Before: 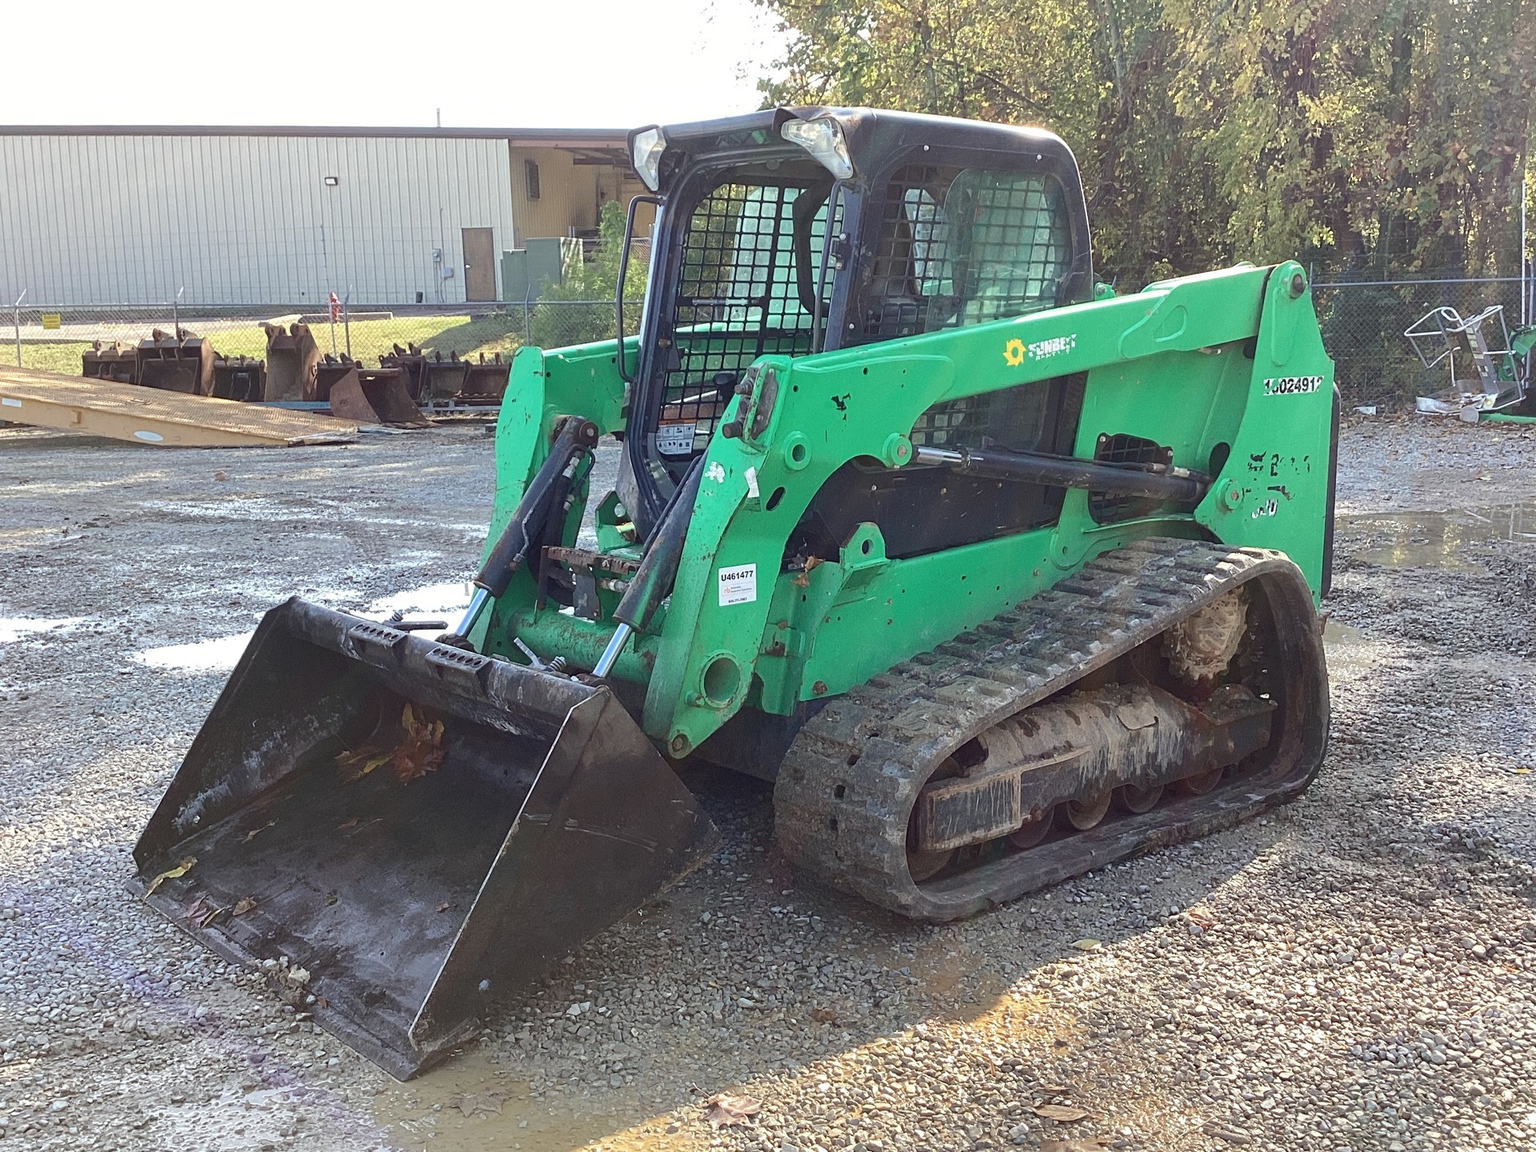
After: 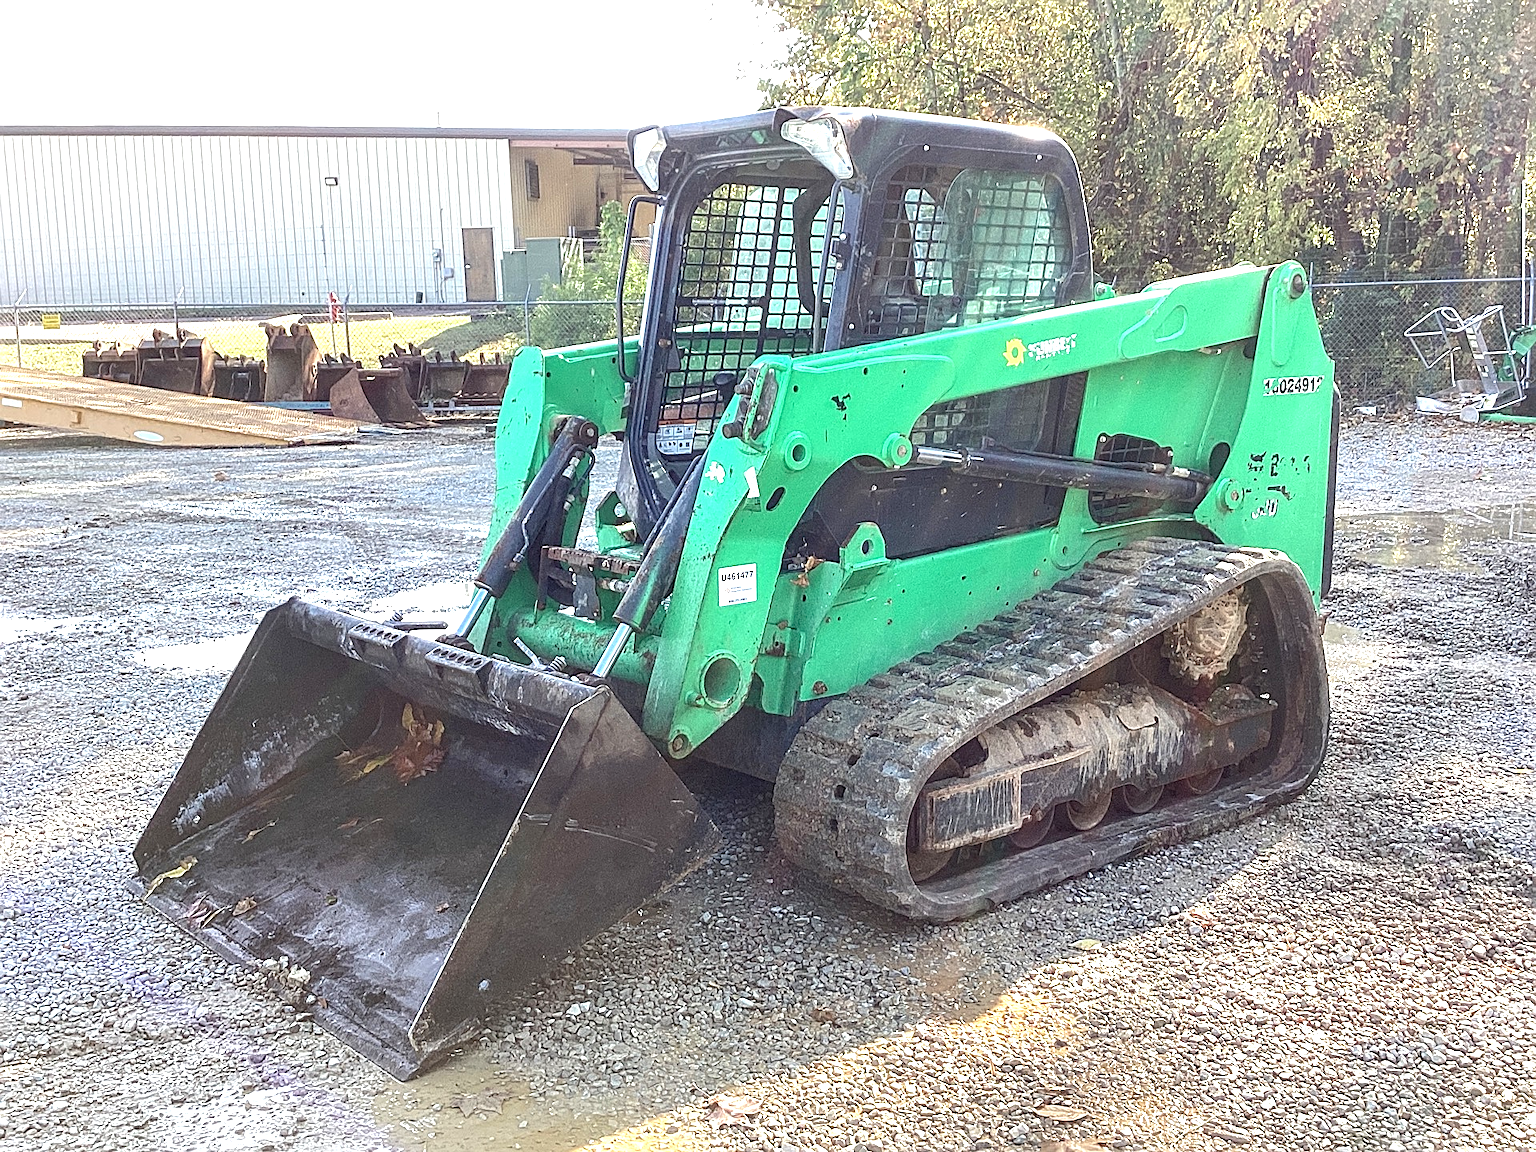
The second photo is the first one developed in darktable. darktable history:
exposure: black level correction 0, exposure 0.9 EV, compensate highlight preservation false
local contrast: detail 130%
sharpen: on, module defaults
